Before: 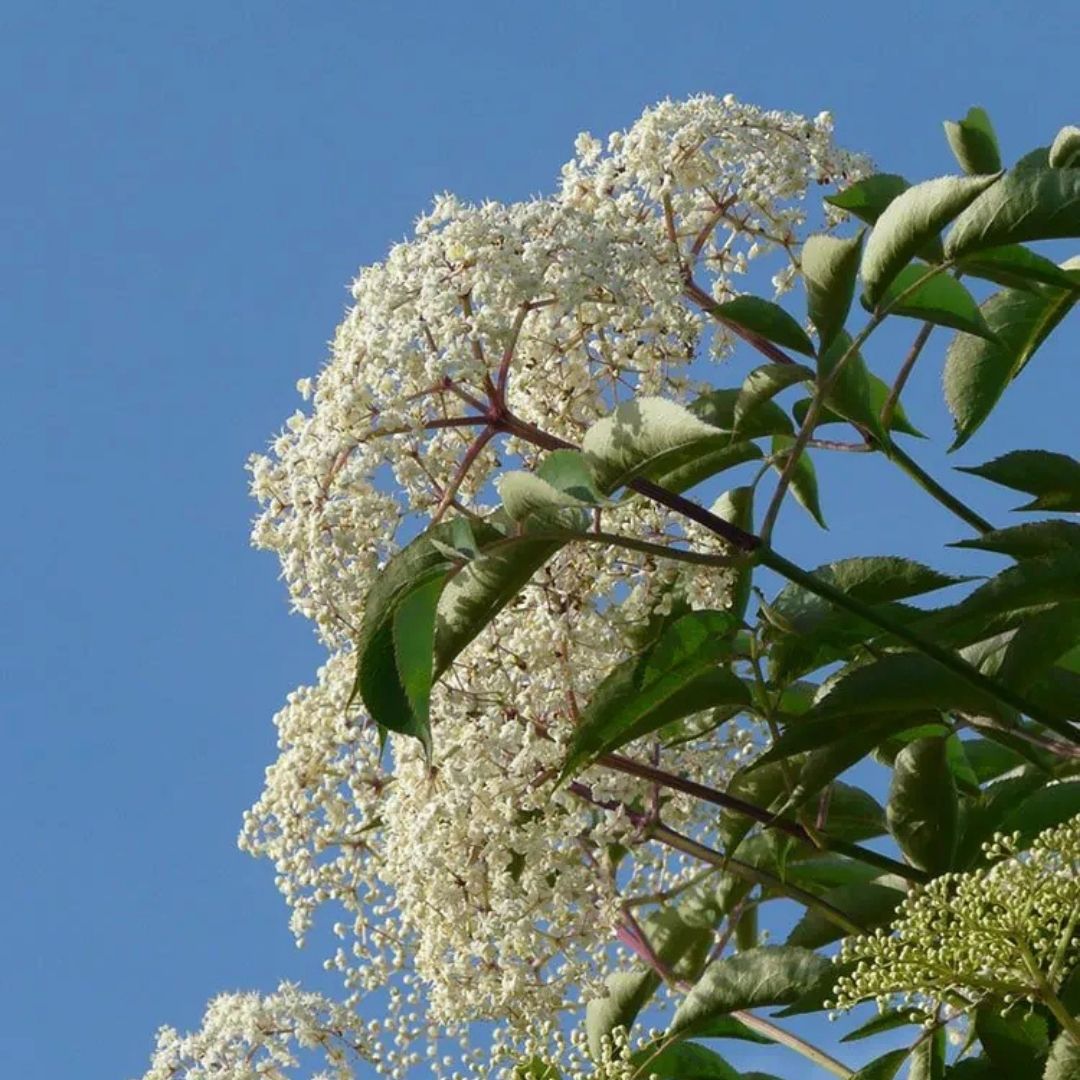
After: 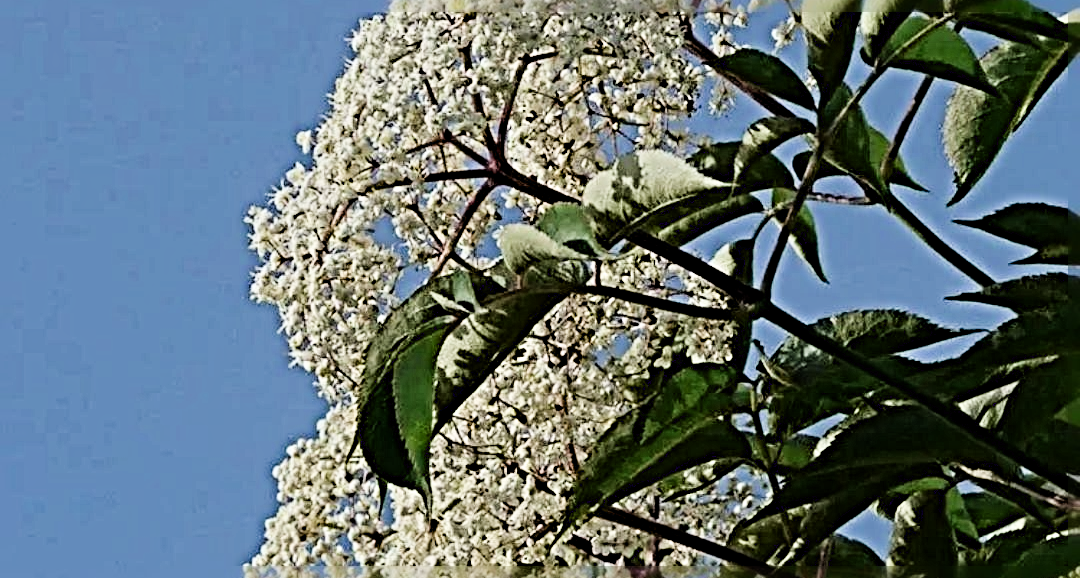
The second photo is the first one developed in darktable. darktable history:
filmic rgb: black relative exposure -7.65 EV, white relative exposure 4.56 EV, hardness 3.61
tone equalizer: -8 EV -0.417 EV, -7 EV -0.389 EV, -6 EV -0.333 EV, -5 EV -0.222 EV, -3 EV 0.222 EV, -2 EV 0.333 EV, -1 EV 0.389 EV, +0 EV 0.417 EV, edges refinement/feathering 500, mask exposure compensation -1.57 EV, preserve details no
sharpen: radius 6.3, amount 1.8, threshold 0
crop and rotate: top 23.043%, bottom 23.437%
